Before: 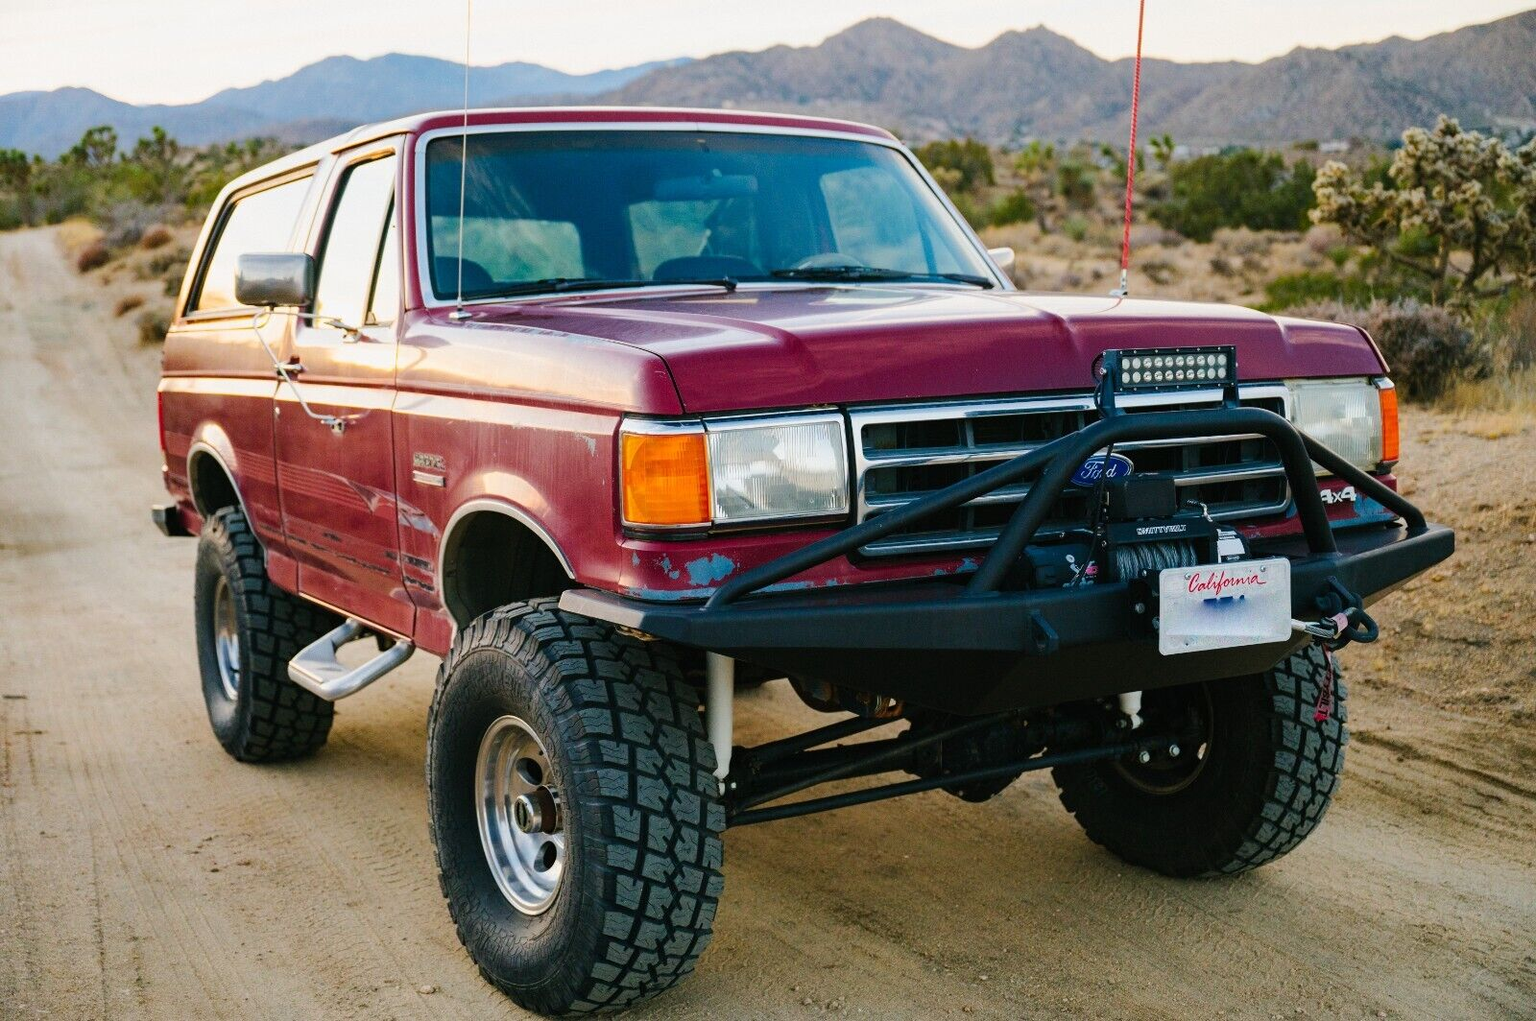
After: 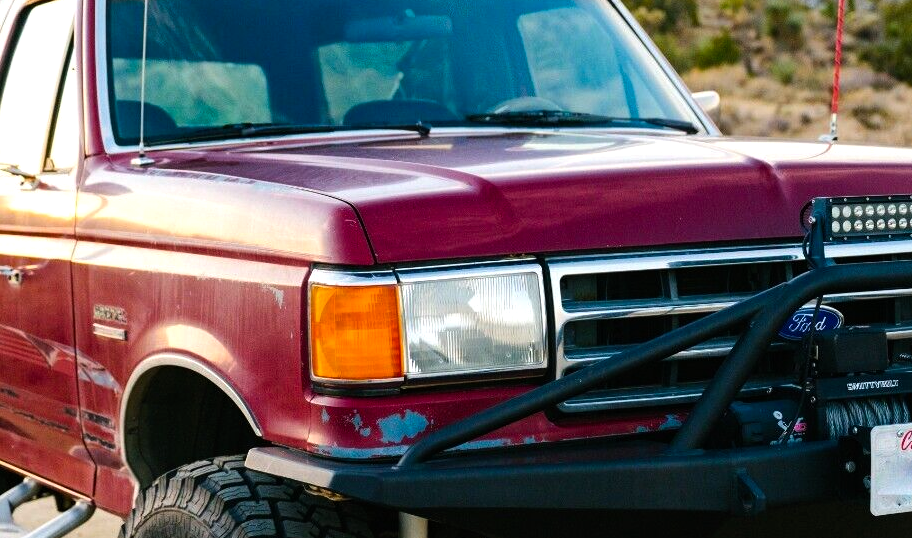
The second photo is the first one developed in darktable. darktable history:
color balance rgb: linear chroma grading › global chroma 0.919%, perceptual saturation grading › global saturation 14.971%, contrast 15.369%
crop: left 21.074%, top 15.706%, right 21.399%, bottom 33.721%
